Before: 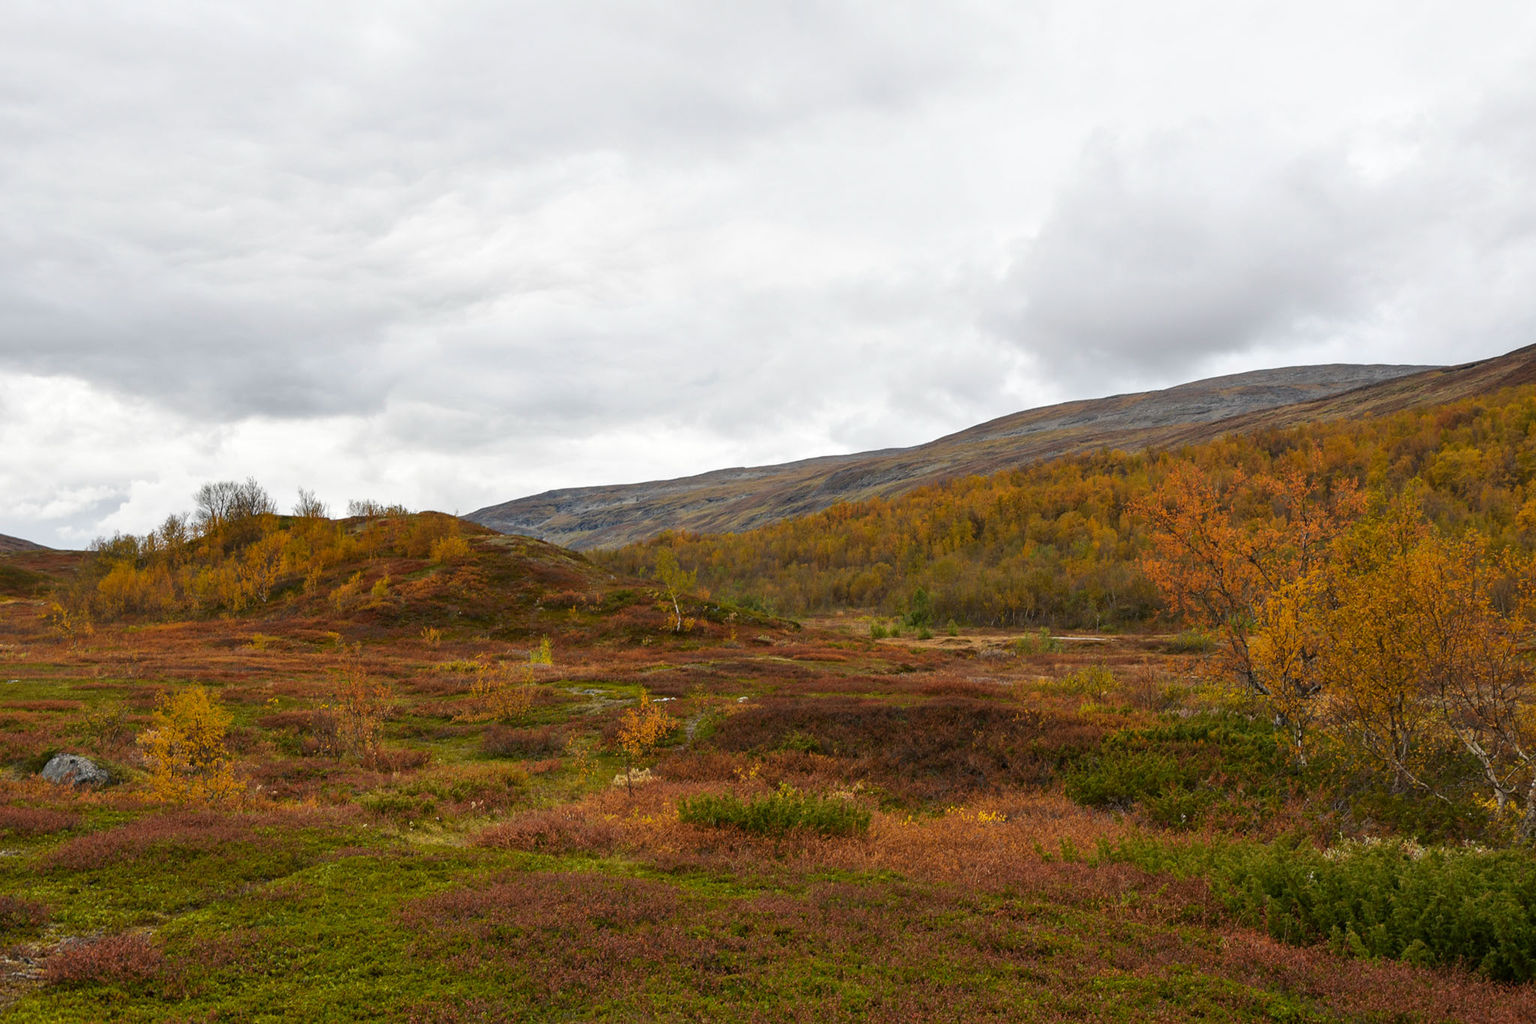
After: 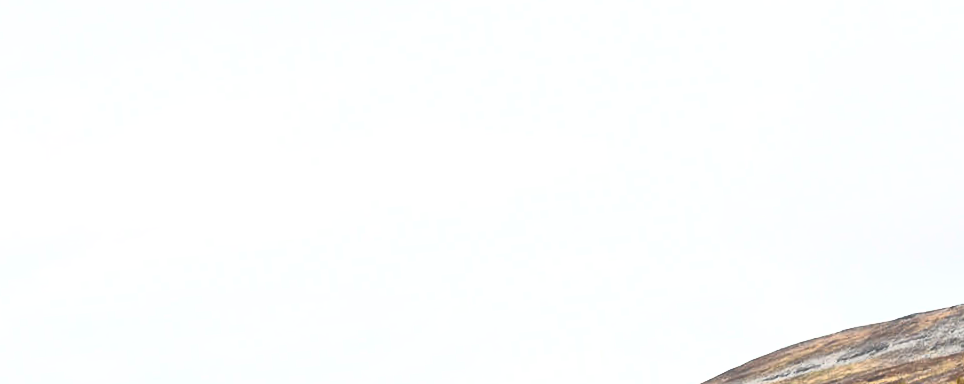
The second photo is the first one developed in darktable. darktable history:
rotate and perspective: rotation -4.86°, automatic cropping off
color correction: saturation 0.57
contrast brightness saturation: contrast 1, brightness 1, saturation 1
crop: left 28.64%, top 16.832%, right 26.637%, bottom 58.055%
